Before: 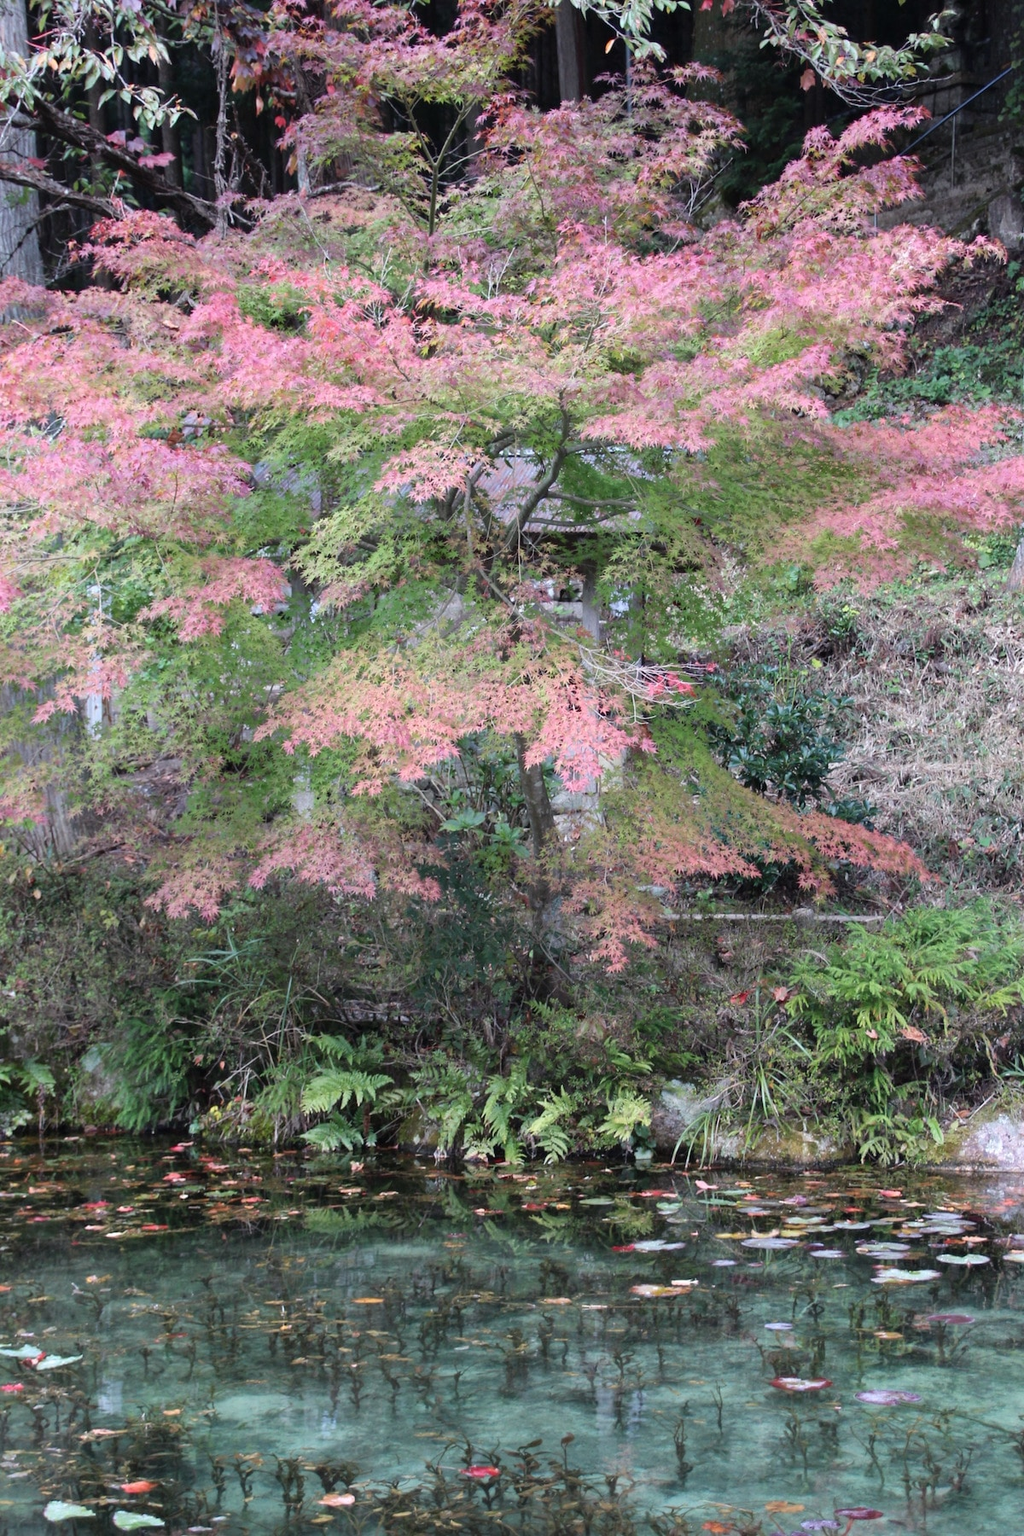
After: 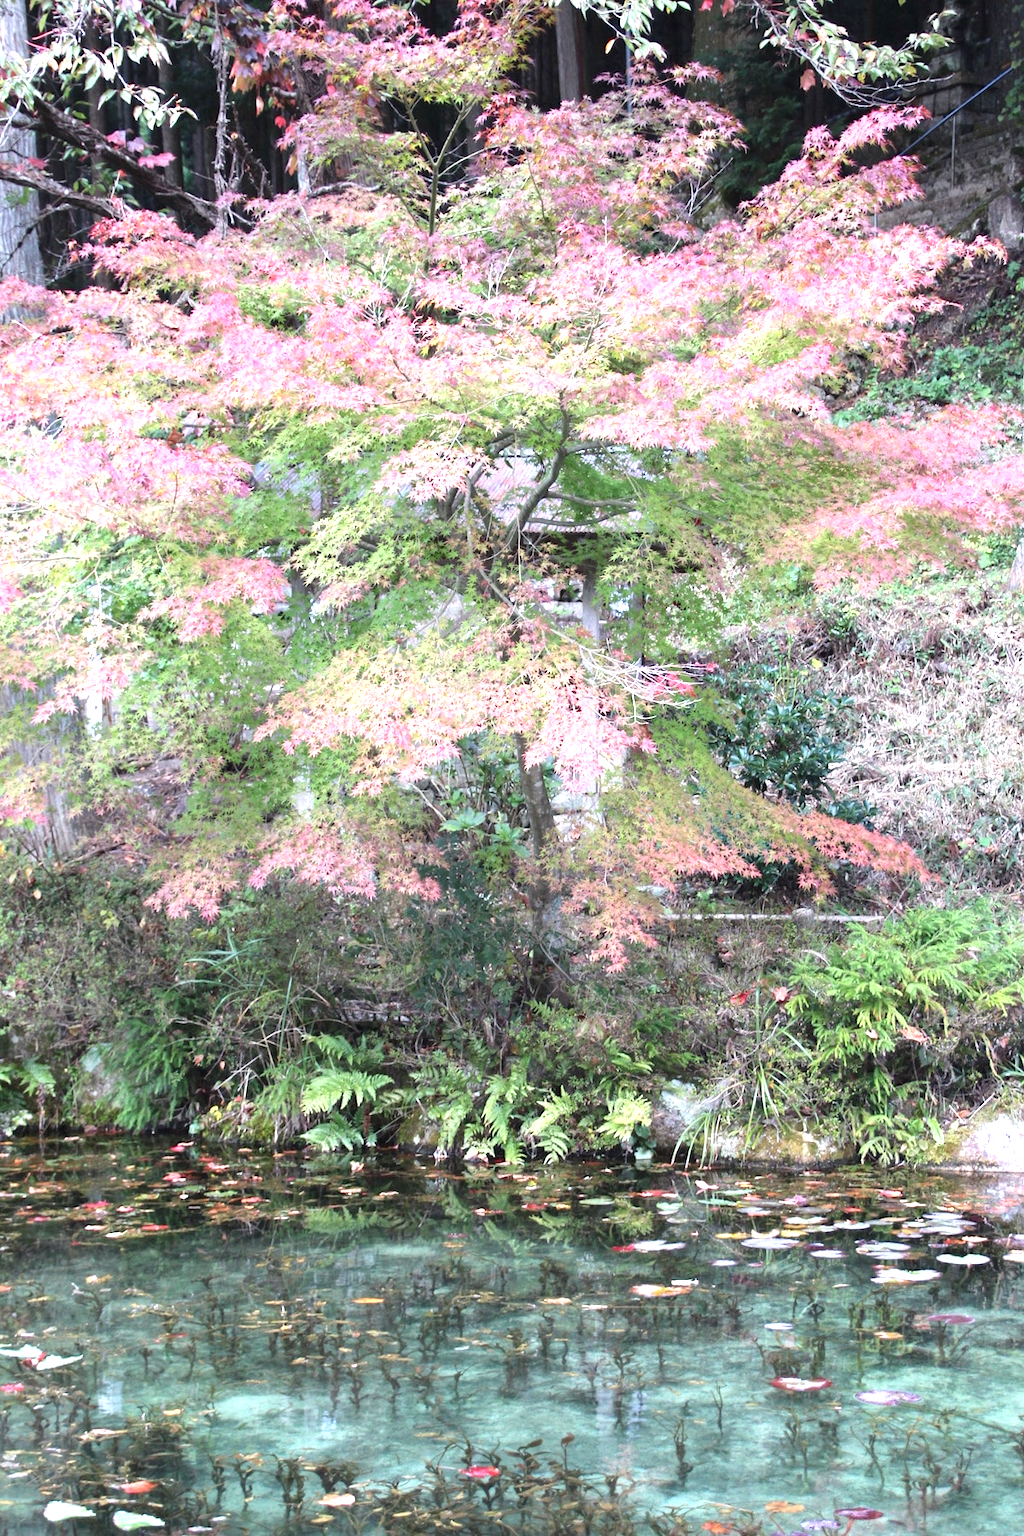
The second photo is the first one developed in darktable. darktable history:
exposure: exposure 1.057 EV, compensate highlight preservation false
